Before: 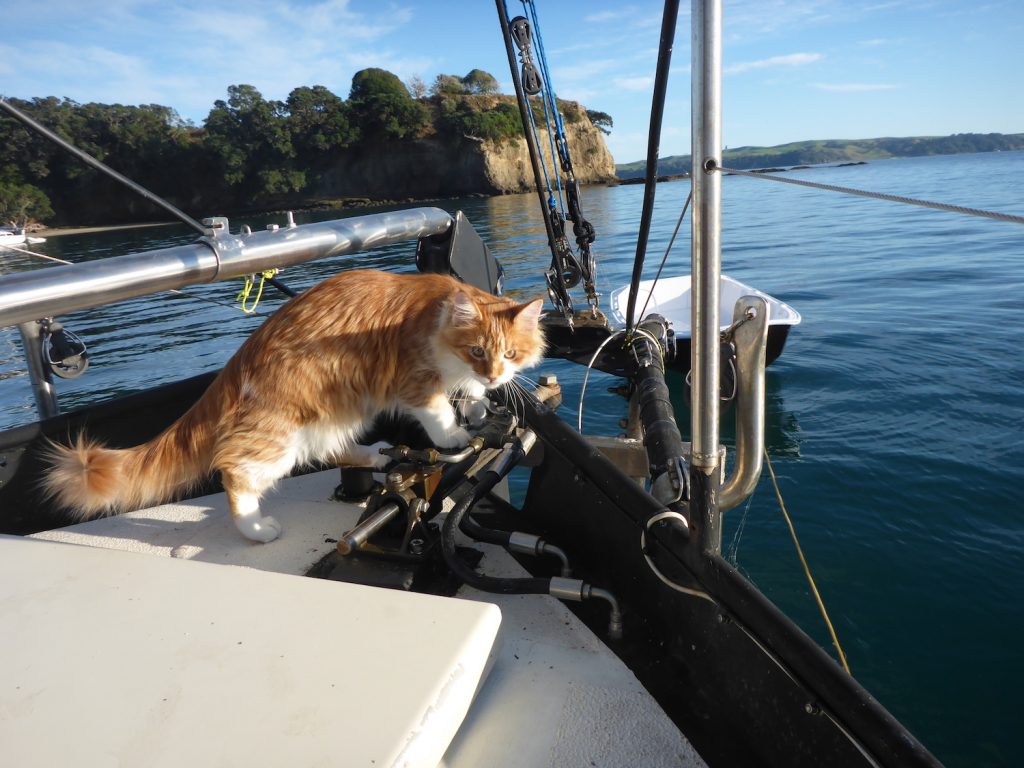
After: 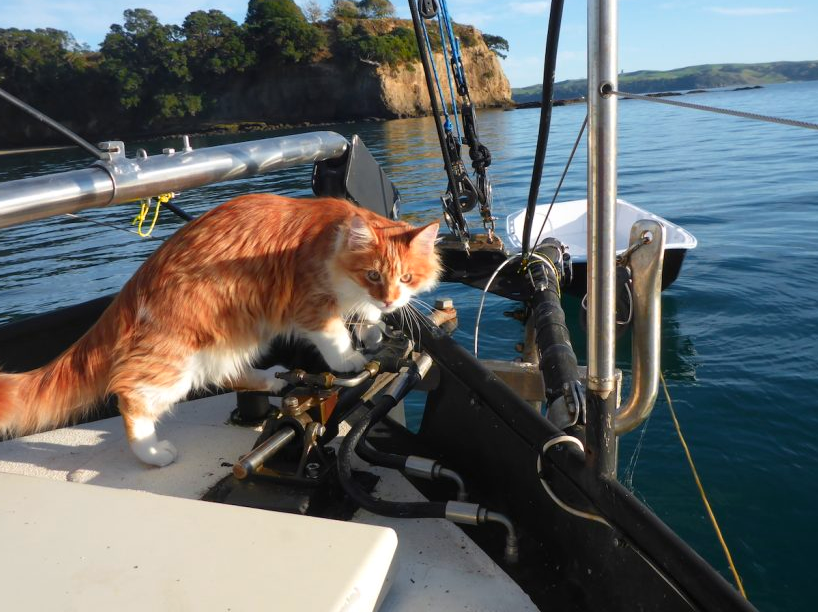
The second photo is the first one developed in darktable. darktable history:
crop and rotate: left 10.224%, top 9.929%, right 9.813%, bottom 10.338%
tone equalizer: edges refinement/feathering 500, mask exposure compensation -1.57 EV, preserve details no
color zones: curves: ch1 [(0.24, 0.629) (0.75, 0.5)]; ch2 [(0.255, 0.454) (0.745, 0.491)], mix 39.63%
